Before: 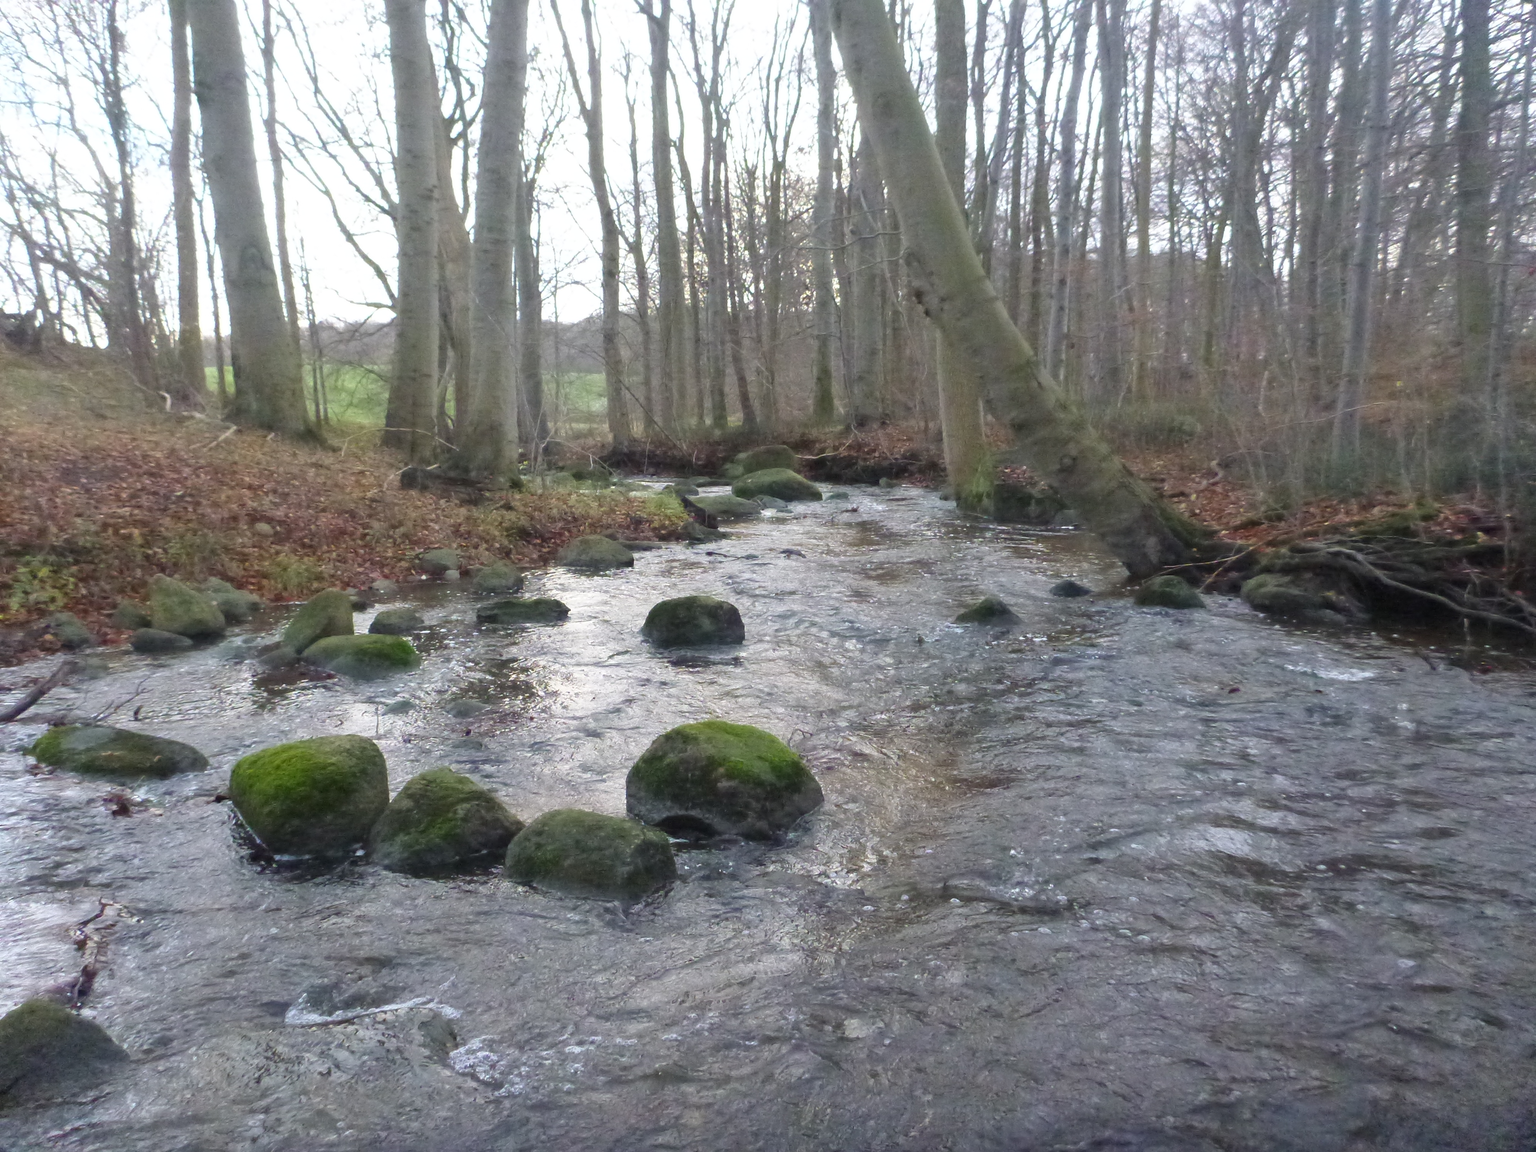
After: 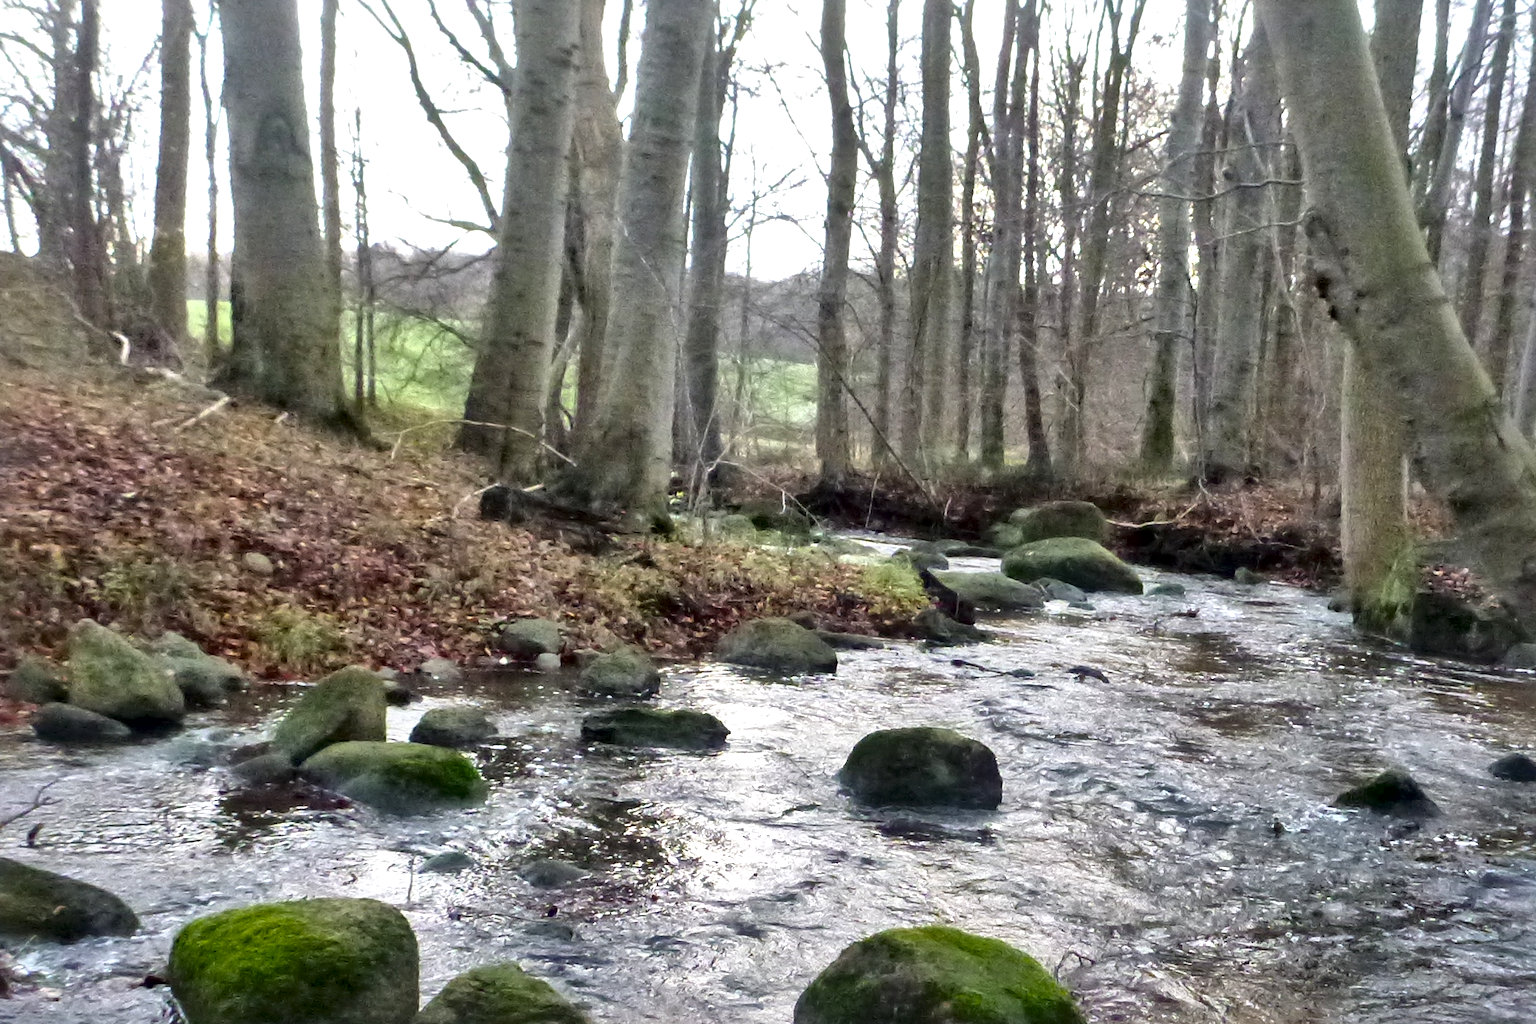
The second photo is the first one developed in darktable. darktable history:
crop and rotate: angle -4.99°, left 2.122%, top 6.945%, right 27.566%, bottom 30.519%
local contrast: mode bilateral grid, contrast 44, coarseness 69, detail 214%, midtone range 0.2
color balance: output saturation 120%
